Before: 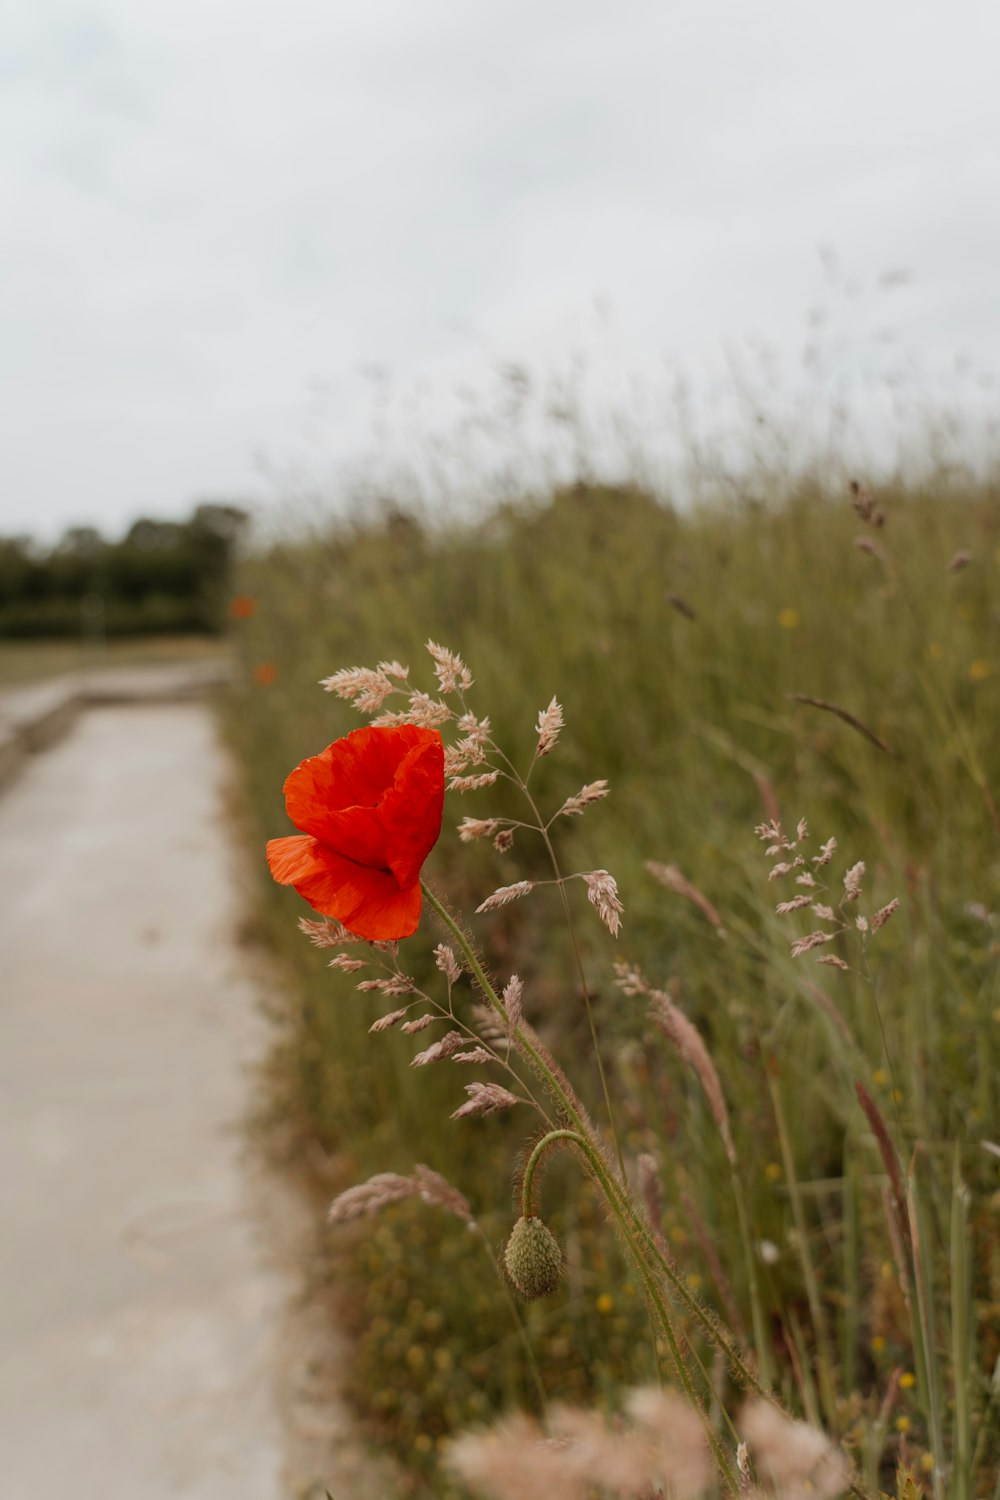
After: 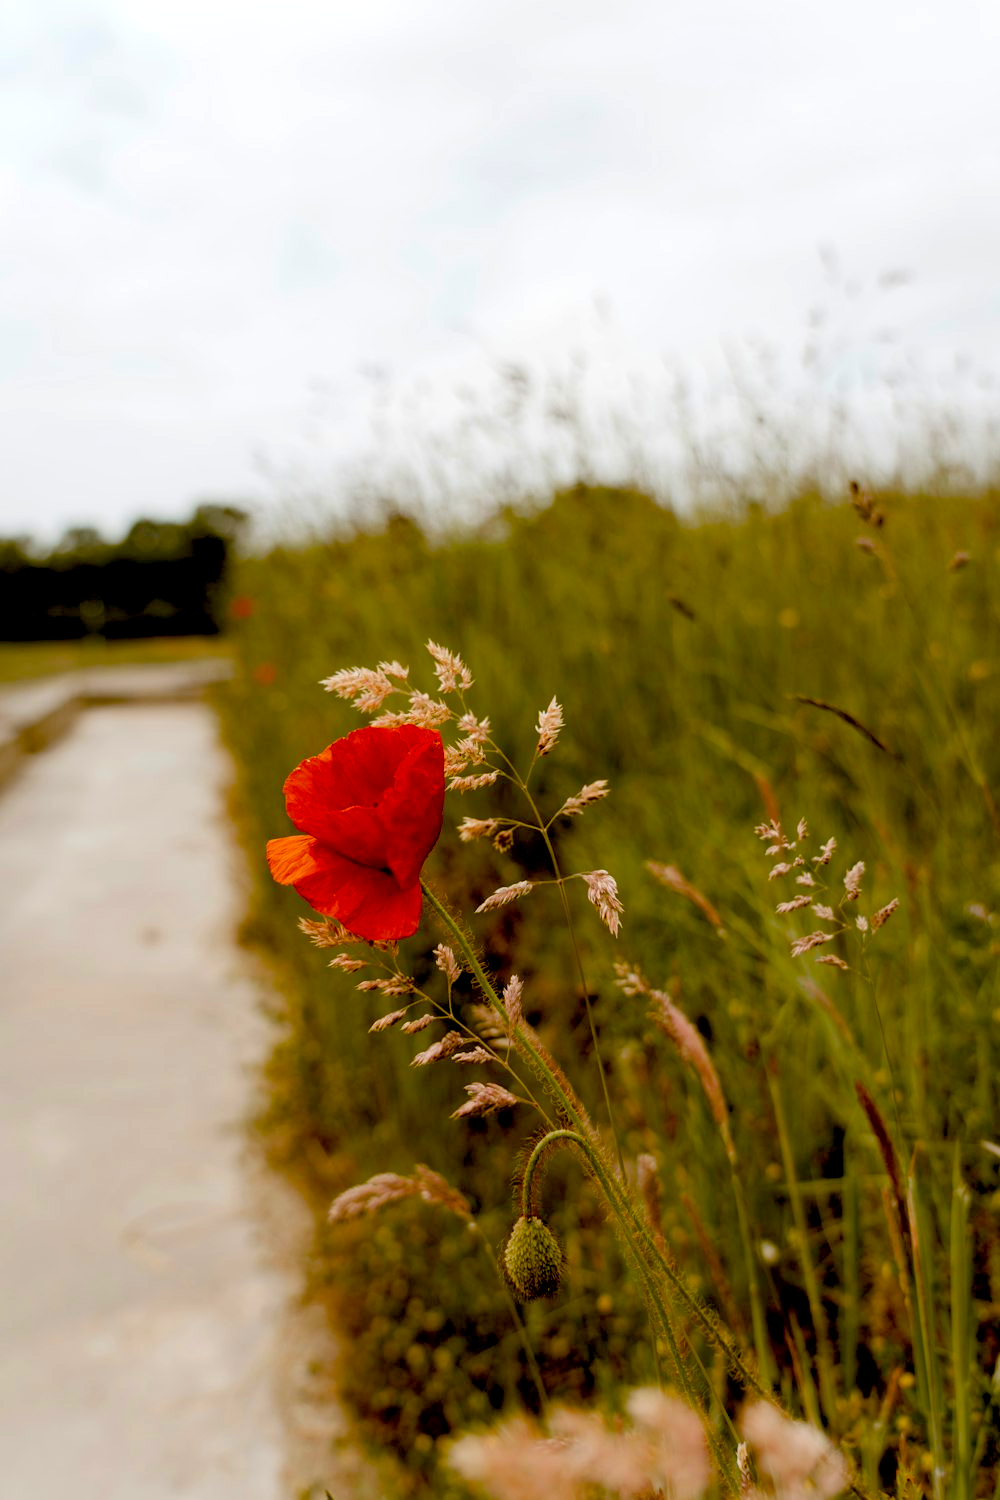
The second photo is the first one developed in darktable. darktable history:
exposure: black level correction 0.031, exposure 0.323 EV, compensate highlight preservation false
color balance rgb: perceptual saturation grading › global saturation 0.418%, perceptual saturation grading › mid-tones 6.344%, perceptual saturation grading › shadows 72.274%, global vibrance 20%
